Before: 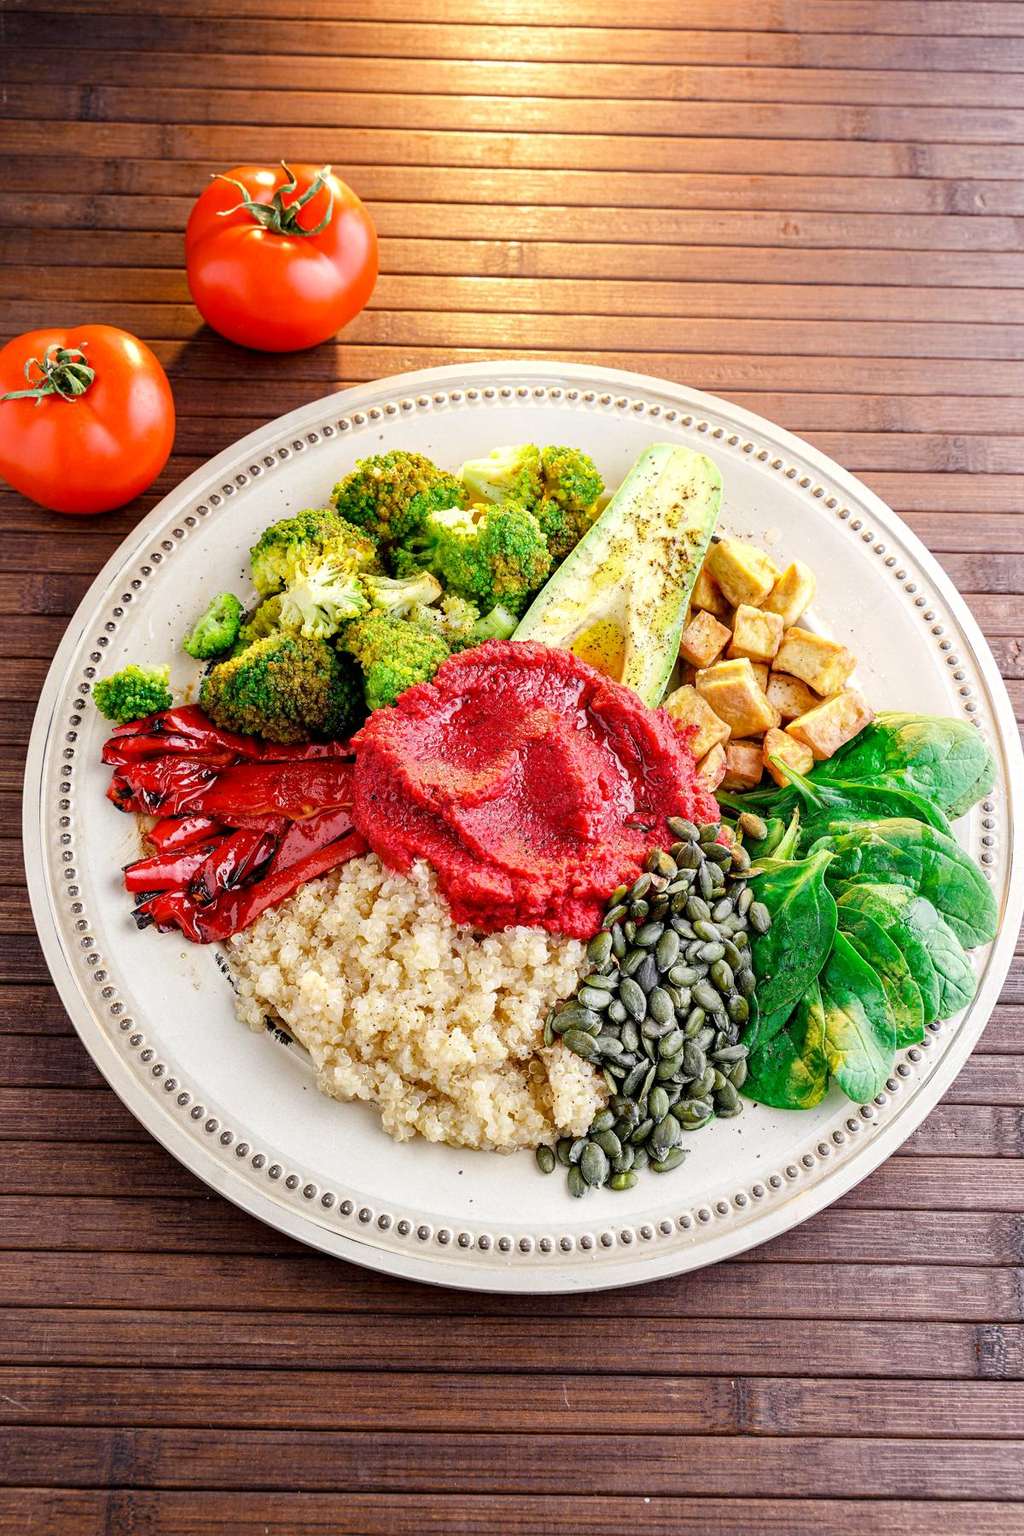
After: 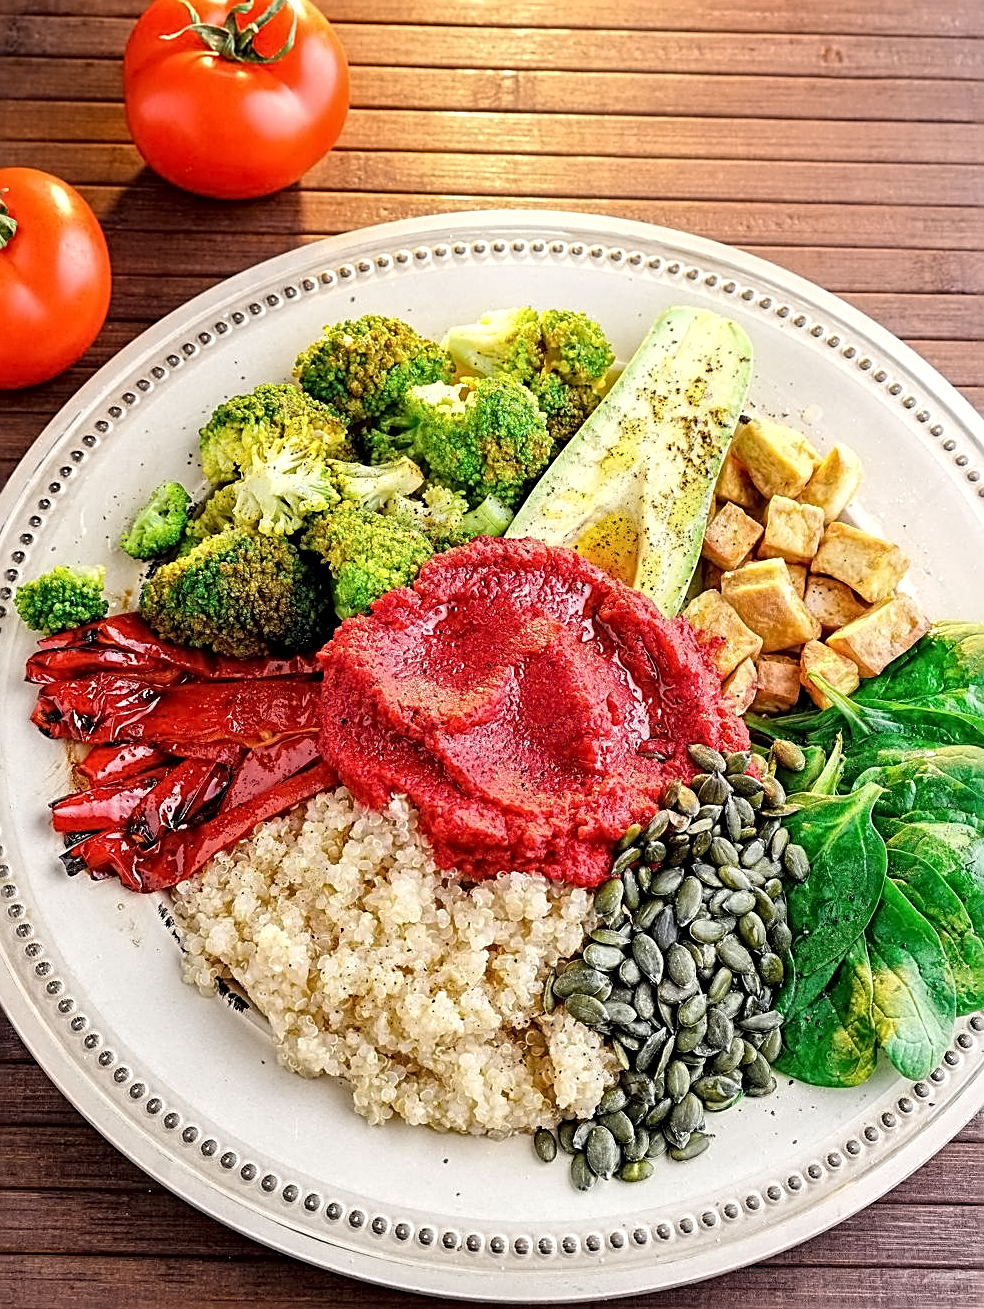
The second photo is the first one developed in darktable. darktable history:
contrast equalizer: y [[0.5 ×6], [0.5 ×6], [0.5 ×6], [0 ×6], [0, 0.039, 0.251, 0.29, 0.293, 0.292]]
sharpen: radius 2.531, amount 0.628
local contrast: highlights 100%, shadows 100%, detail 120%, midtone range 0.2
crop: left 7.856%, top 11.836%, right 10.12%, bottom 15.387%
